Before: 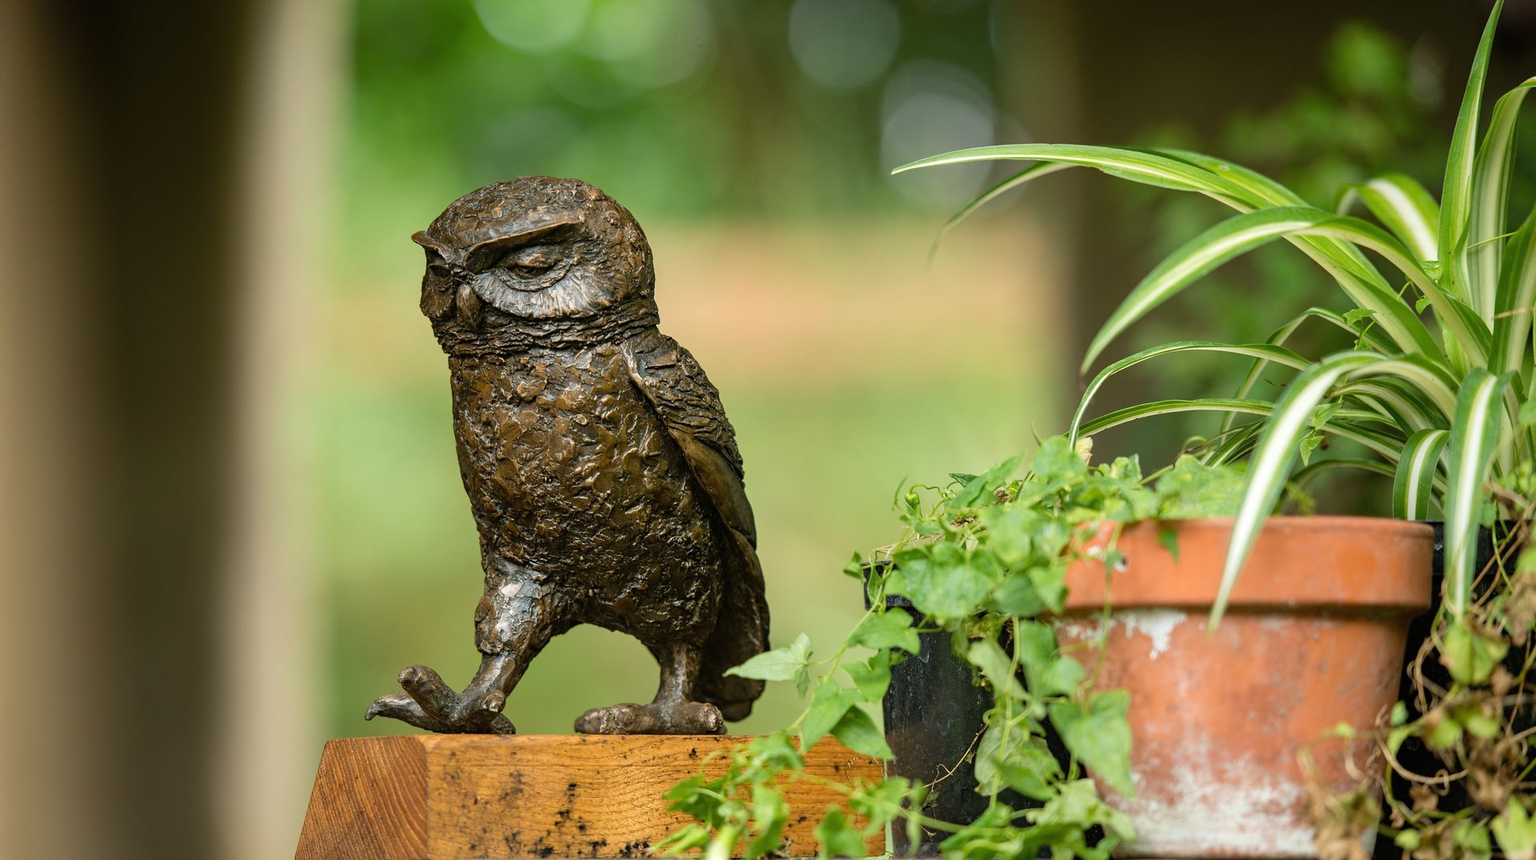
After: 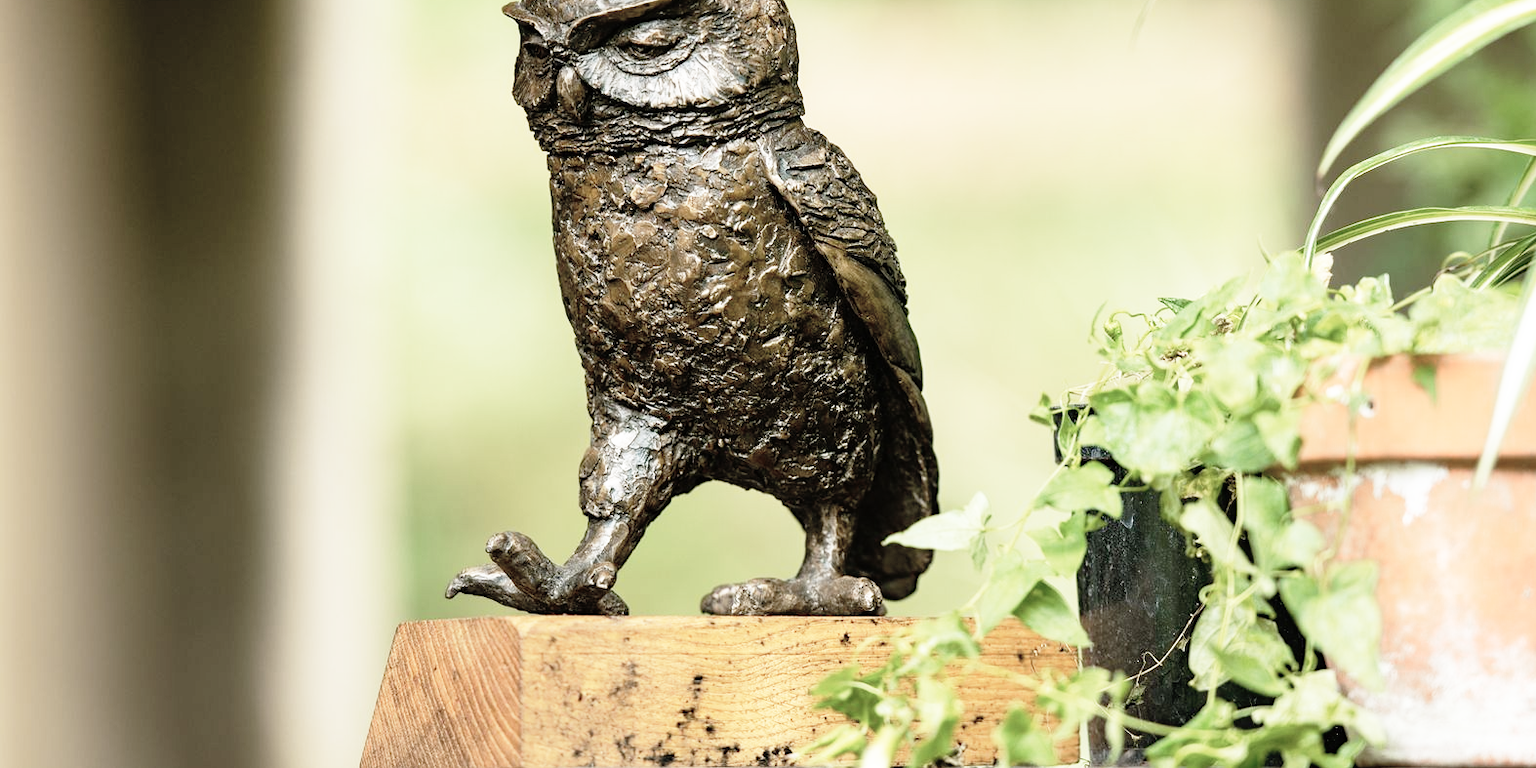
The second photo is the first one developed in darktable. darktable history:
crop: top 26.742%, right 17.97%
base curve: curves: ch0 [(0, 0) (0.012, 0.01) (0.073, 0.168) (0.31, 0.711) (0.645, 0.957) (1, 1)], preserve colors none
color zones: curves: ch0 [(0, 0.559) (0.153, 0.551) (0.229, 0.5) (0.429, 0.5) (0.571, 0.5) (0.714, 0.5) (0.857, 0.5) (1, 0.559)]; ch1 [(0, 0.417) (0.112, 0.336) (0.213, 0.26) (0.429, 0.34) (0.571, 0.35) (0.683, 0.331) (0.857, 0.344) (1, 0.417)]
